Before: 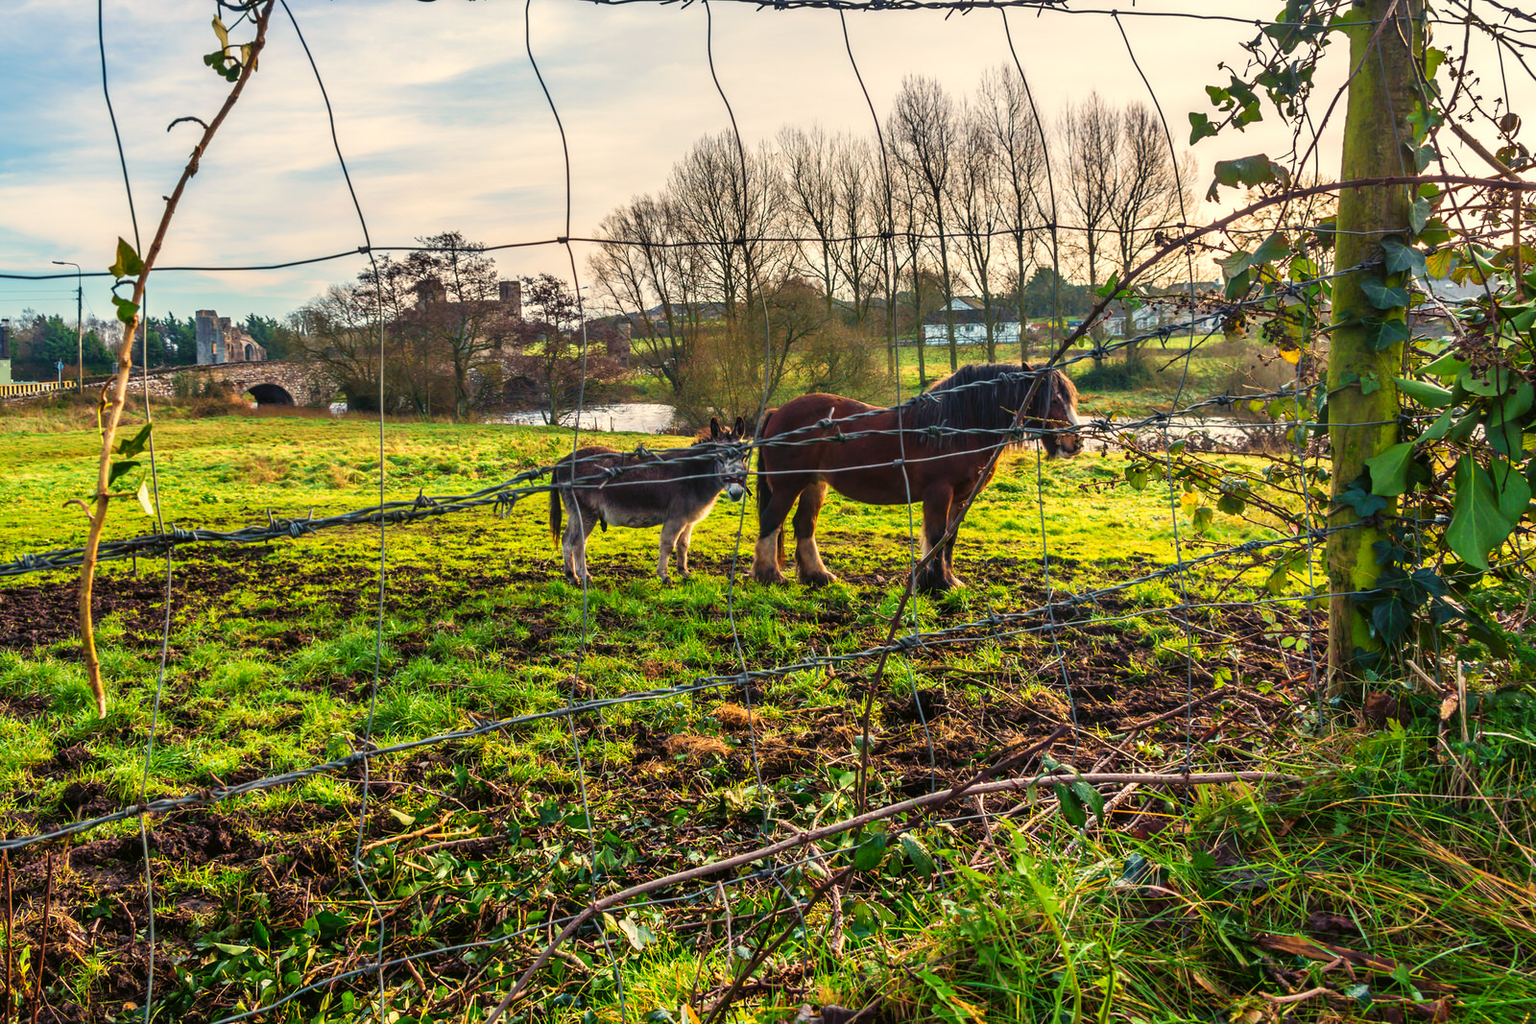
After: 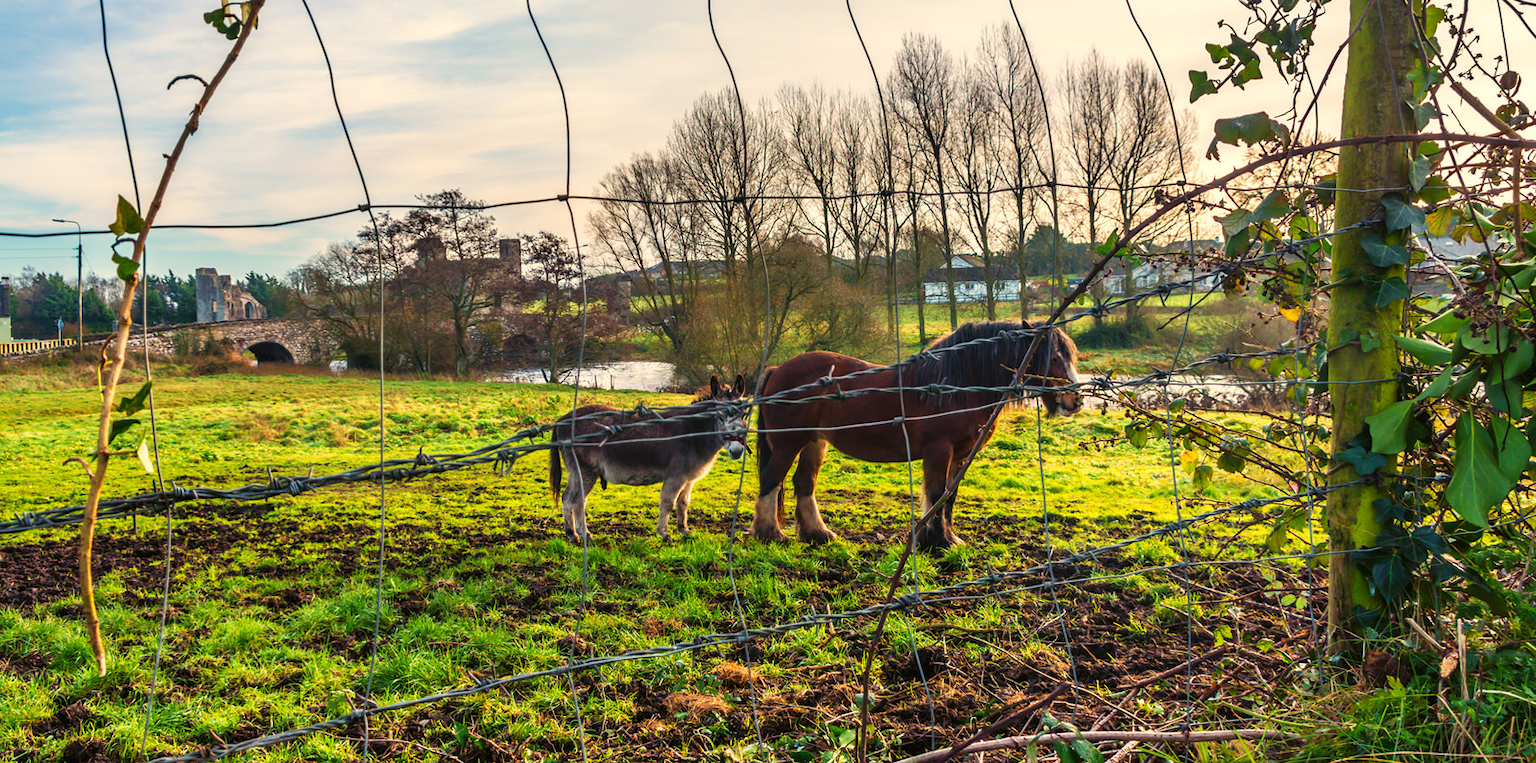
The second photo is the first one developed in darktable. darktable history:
crop: top 4.139%, bottom 21.284%
